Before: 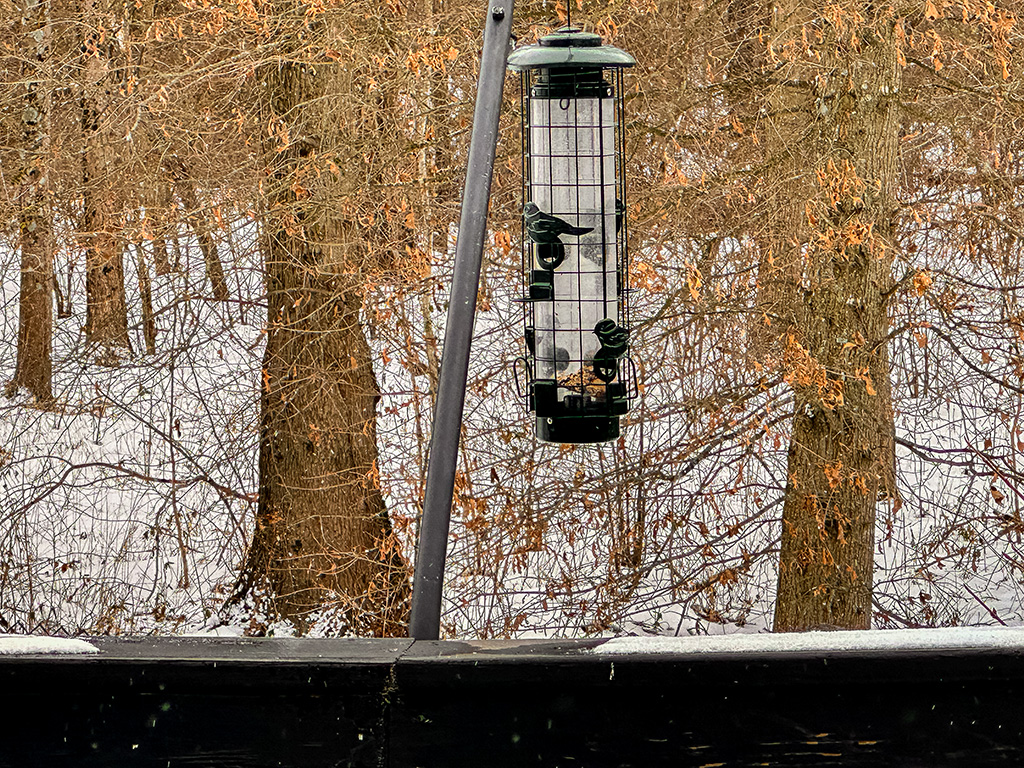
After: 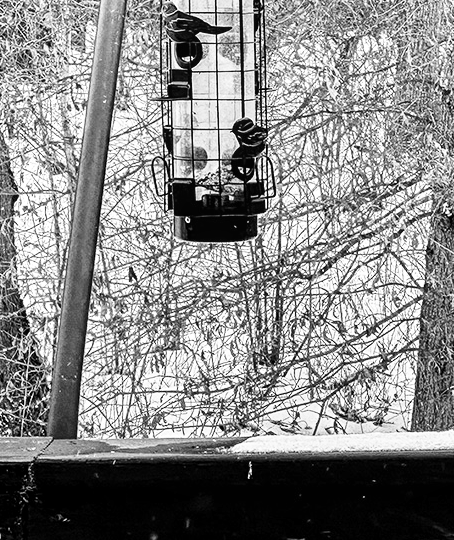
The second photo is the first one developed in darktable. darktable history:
tone equalizer: on, module defaults
monochrome: a 30.25, b 92.03
base curve: curves: ch0 [(0, 0) (0.028, 0.03) (0.121, 0.232) (0.46, 0.748) (0.859, 0.968) (1, 1)], preserve colors none
color balance rgb: shadows lift › luminance 0.49%, shadows lift › chroma 6.83%, shadows lift › hue 300.29°, power › hue 208.98°, highlights gain › luminance 20.24%, highlights gain › chroma 2.73%, highlights gain › hue 173.85°, perceptual saturation grading › global saturation 18.05%
color correction: saturation 0.8
local contrast: highlights 99%, shadows 86%, detail 160%, midtone range 0.2
contrast brightness saturation: saturation -0.17
crop: left 35.432%, top 26.233%, right 20.145%, bottom 3.432%
